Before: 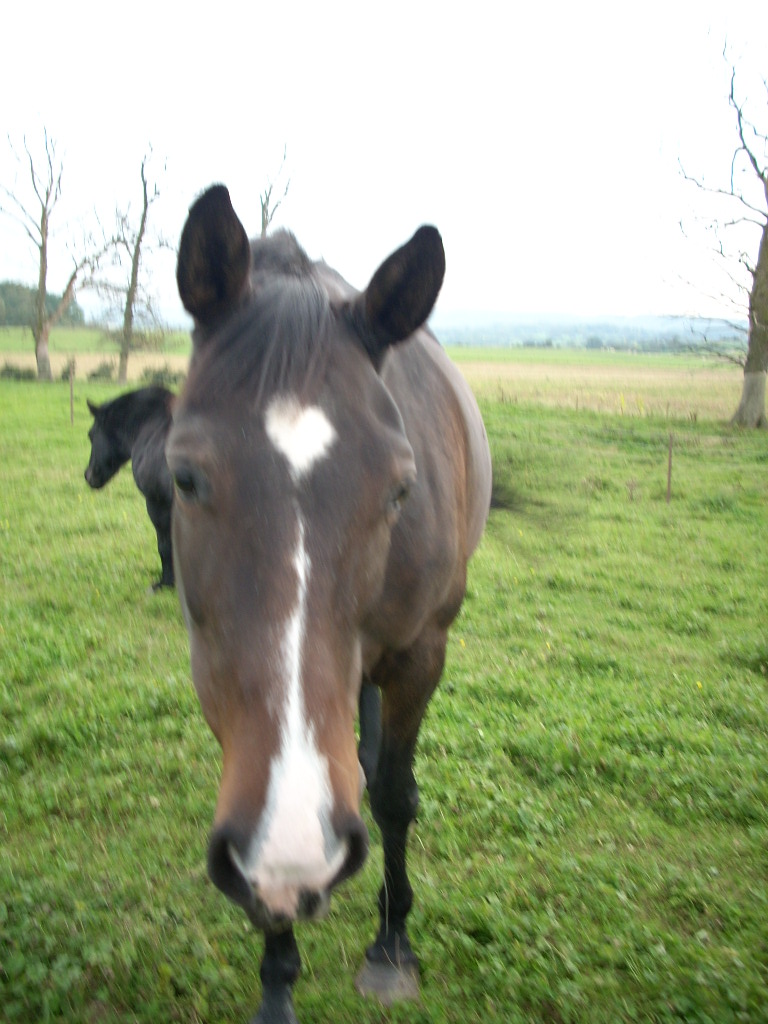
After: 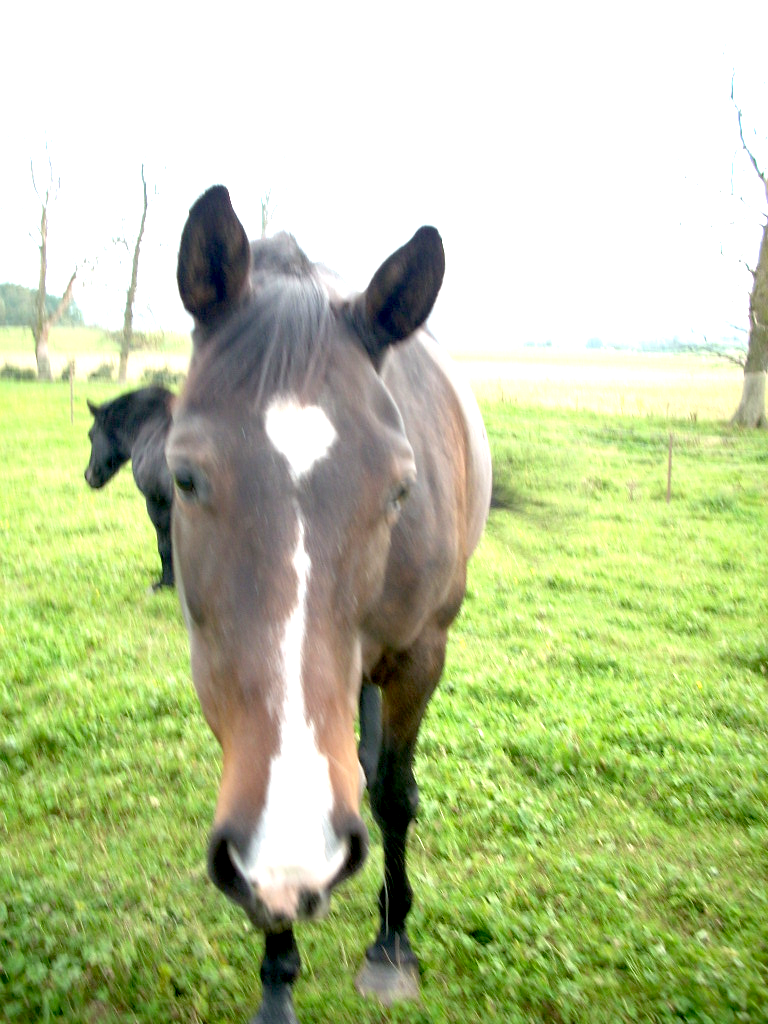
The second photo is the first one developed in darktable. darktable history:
exposure: black level correction 0.011, exposure 1.08 EV, compensate highlight preservation false
